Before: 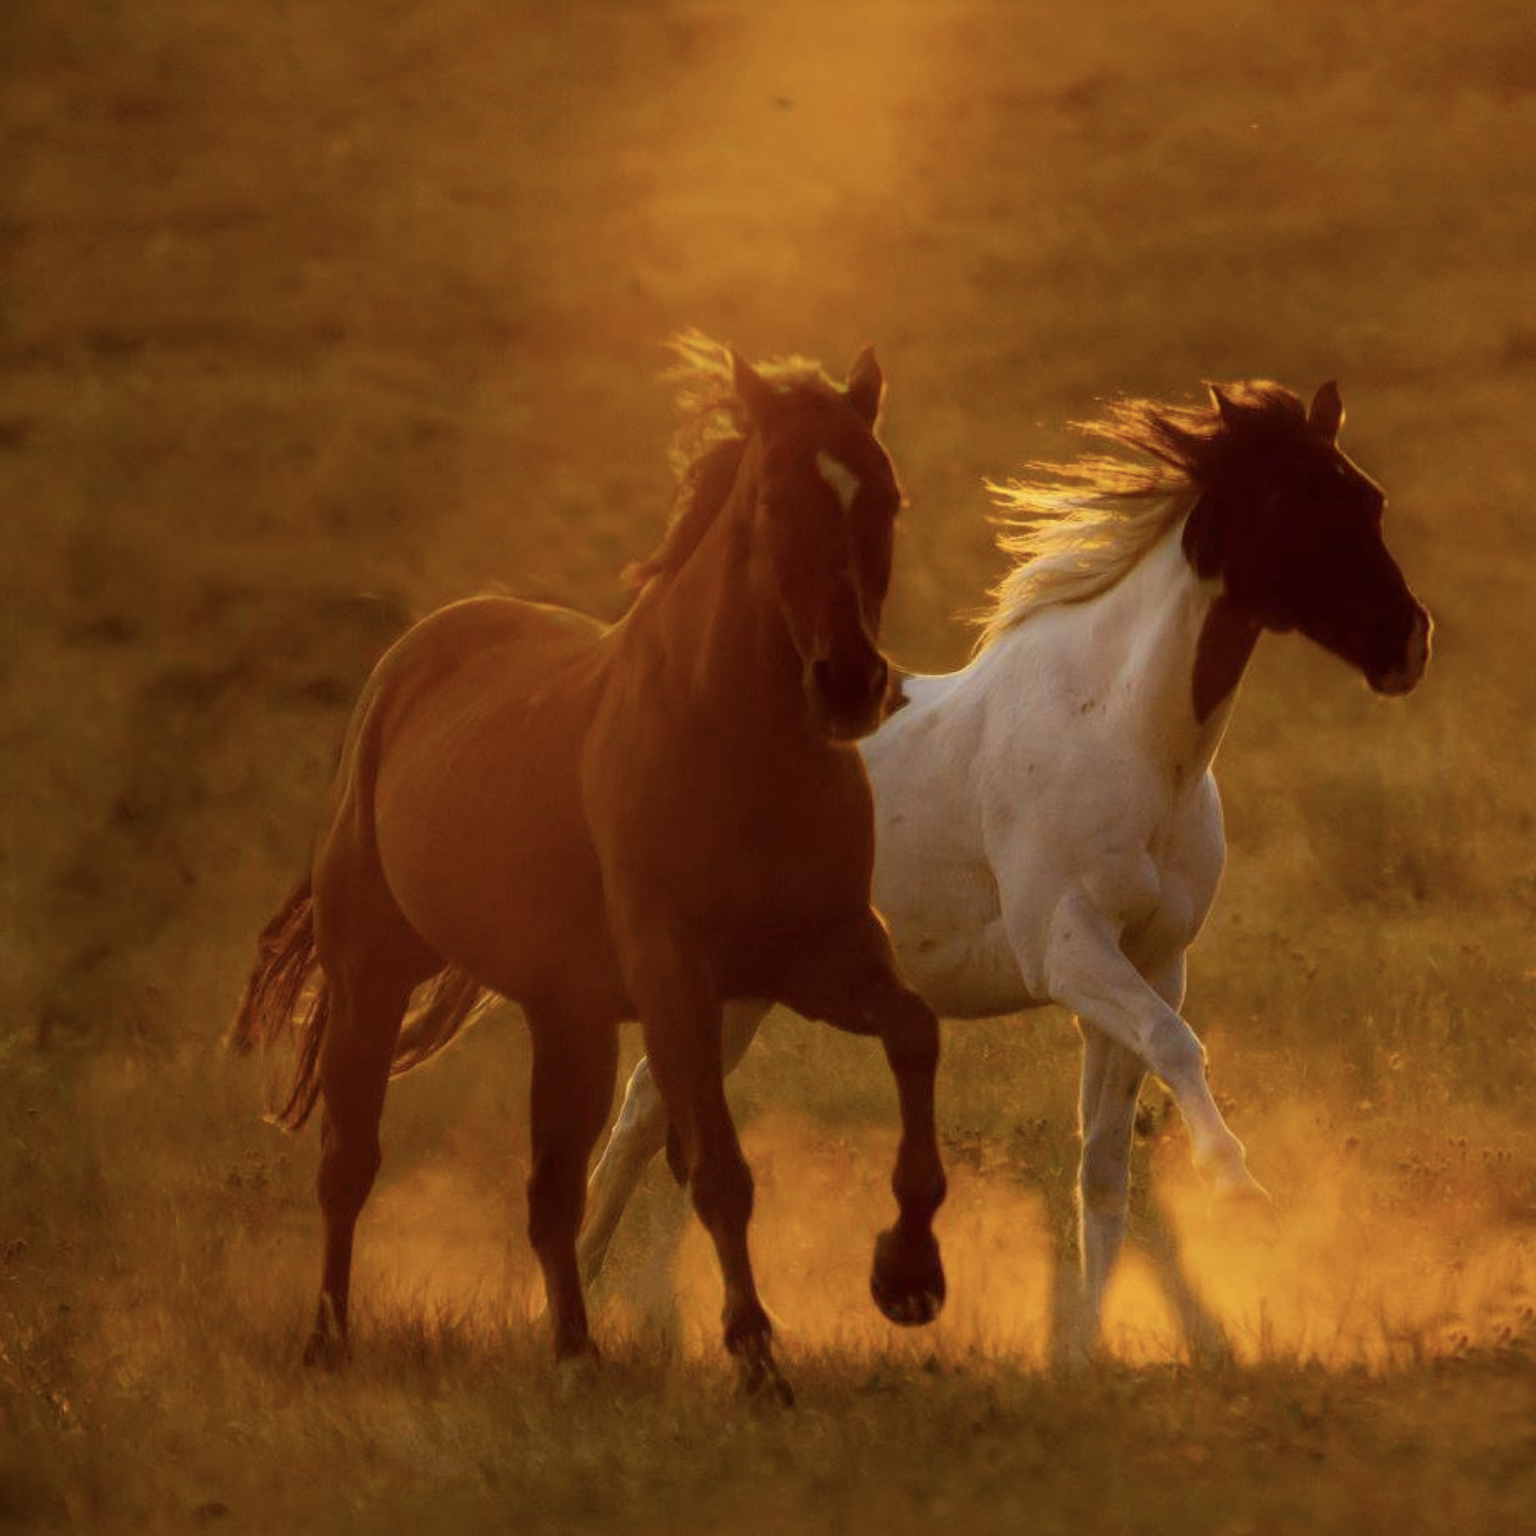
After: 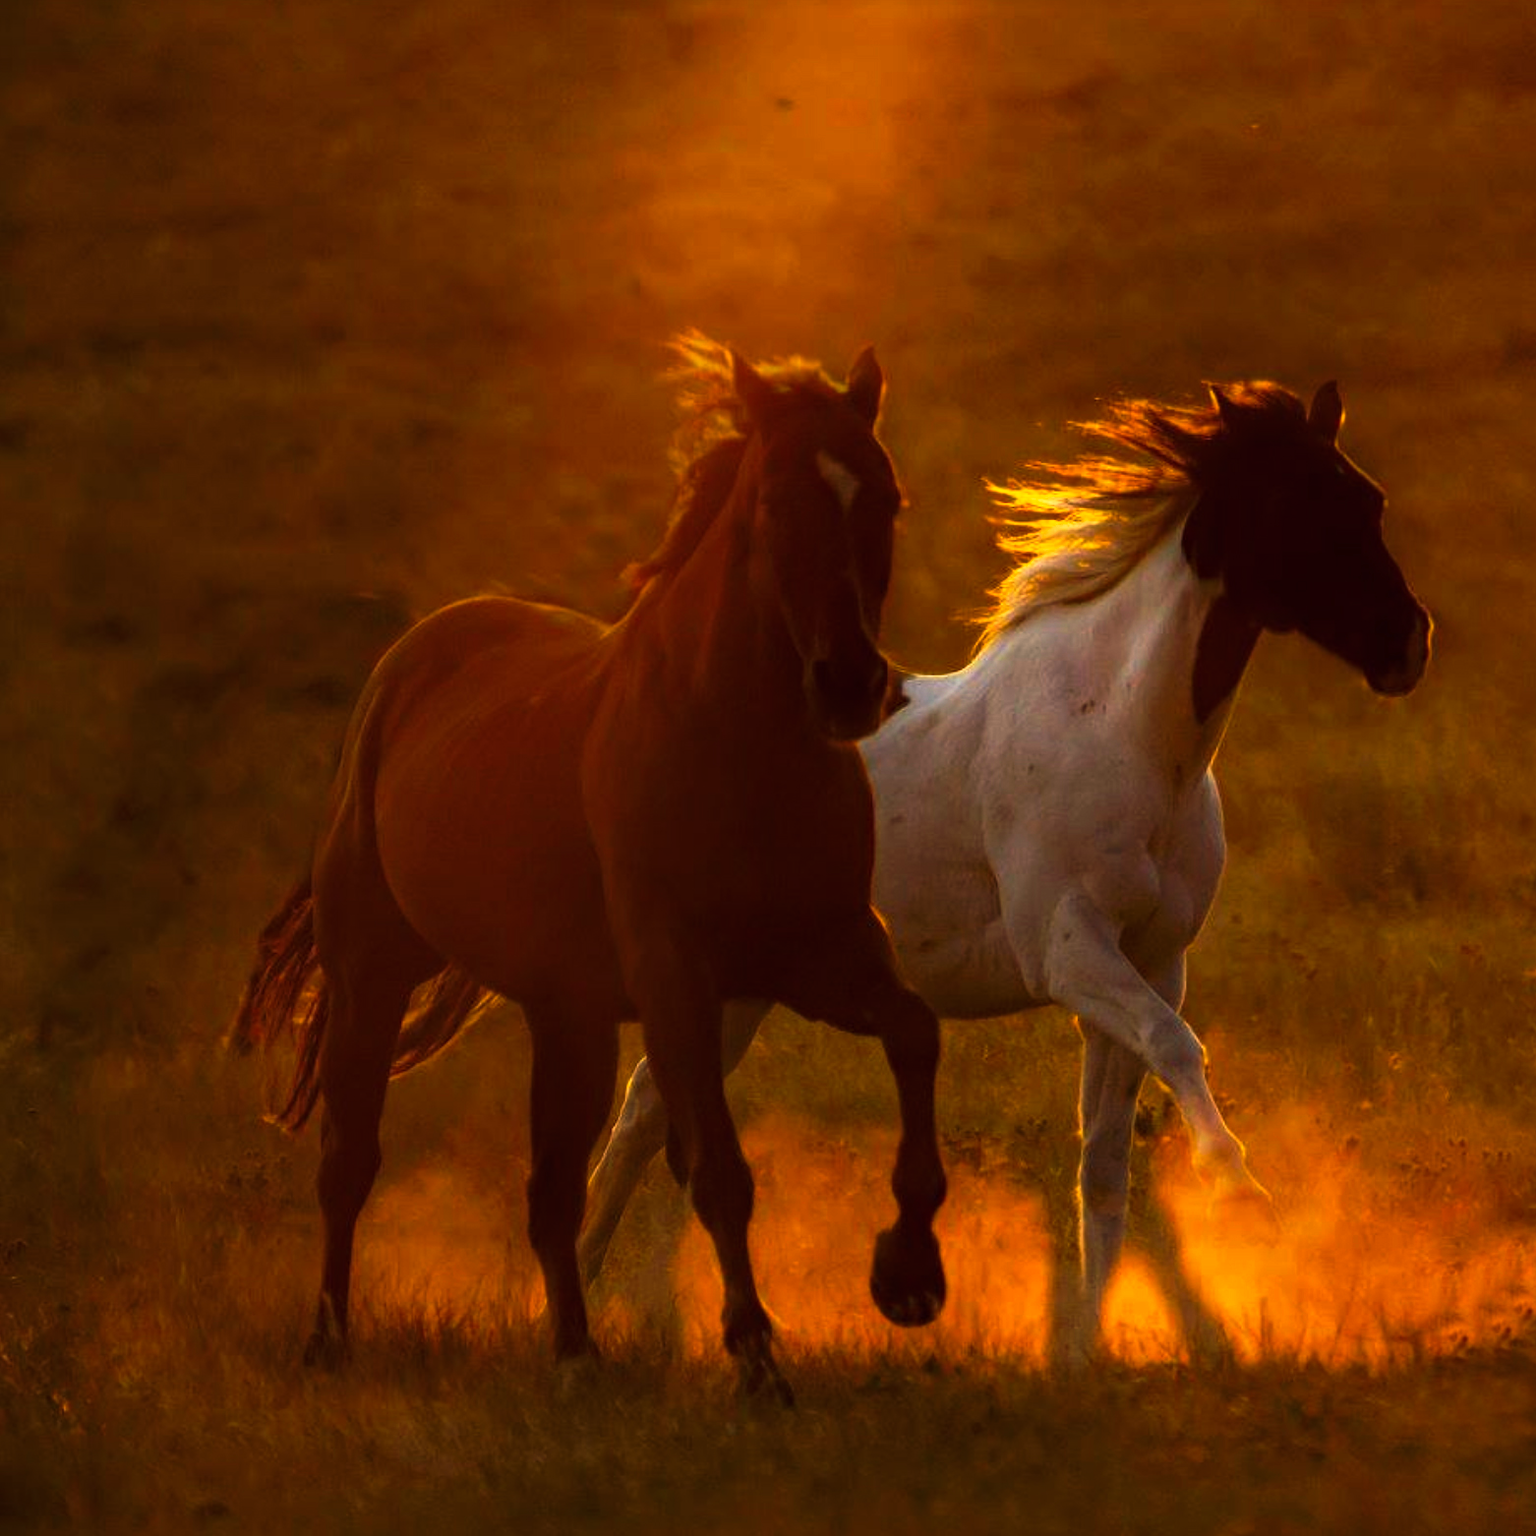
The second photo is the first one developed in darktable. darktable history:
haze removal: compatibility mode true, adaptive false
tone curve: curves: ch0 [(0, 0) (0.003, 0.007) (0.011, 0.01) (0.025, 0.016) (0.044, 0.025) (0.069, 0.036) (0.1, 0.052) (0.136, 0.073) (0.177, 0.103) (0.224, 0.135) (0.277, 0.177) (0.335, 0.233) (0.399, 0.303) (0.468, 0.376) (0.543, 0.469) (0.623, 0.581) (0.709, 0.723) (0.801, 0.863) (0.898, 0.938) (1, 1)], preserve colors none
color correction: highlights b* -0.057
